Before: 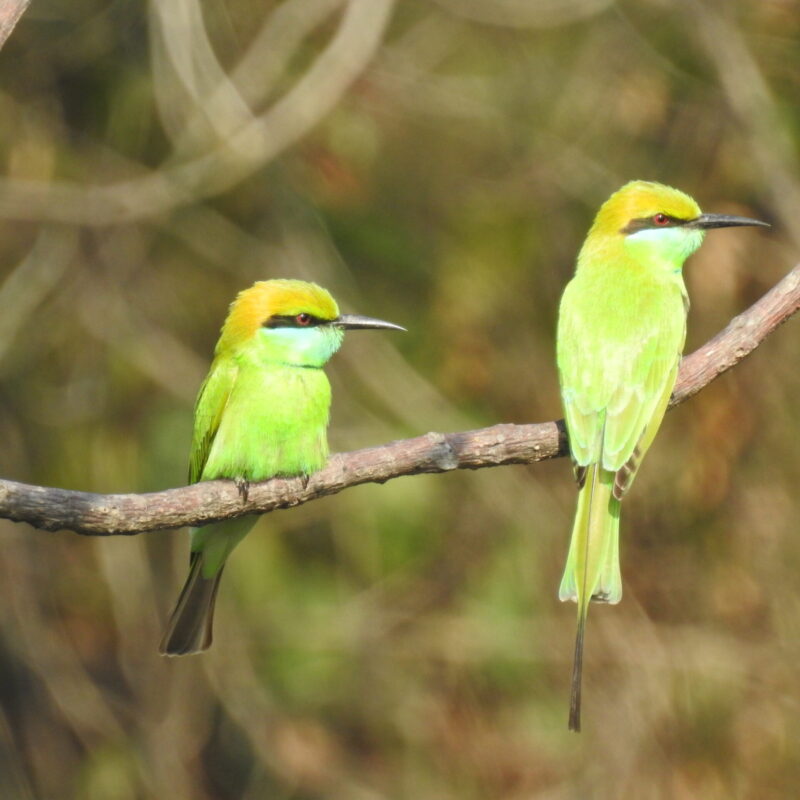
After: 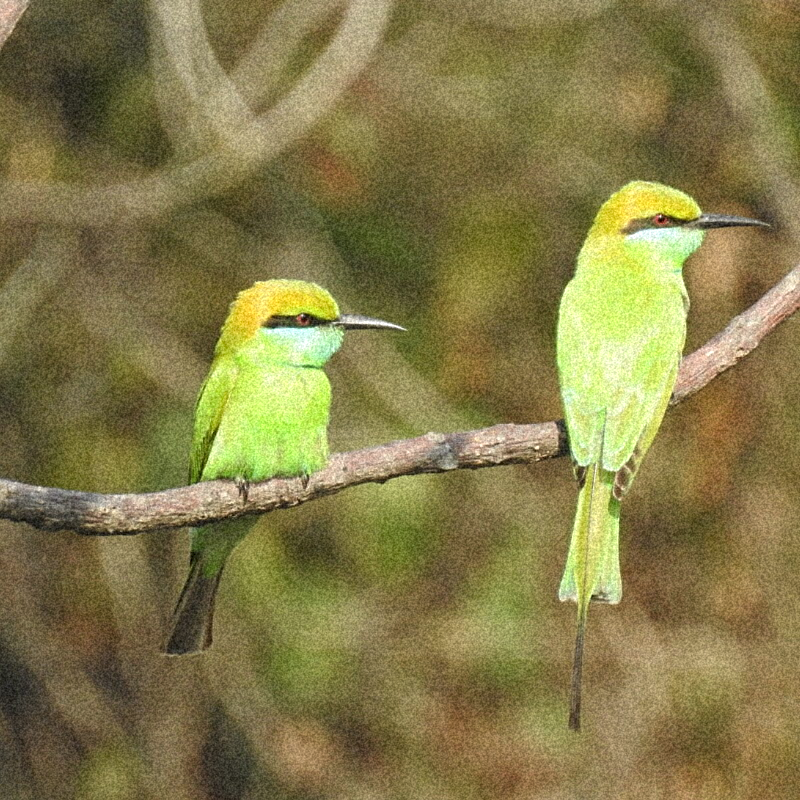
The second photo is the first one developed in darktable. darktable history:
contrast brightness saturation: saturation -0.05
grain: coarseness 46.9 ISO, strength 50.21%, mid-tones bias 0%
sharpen: on, module defaults
